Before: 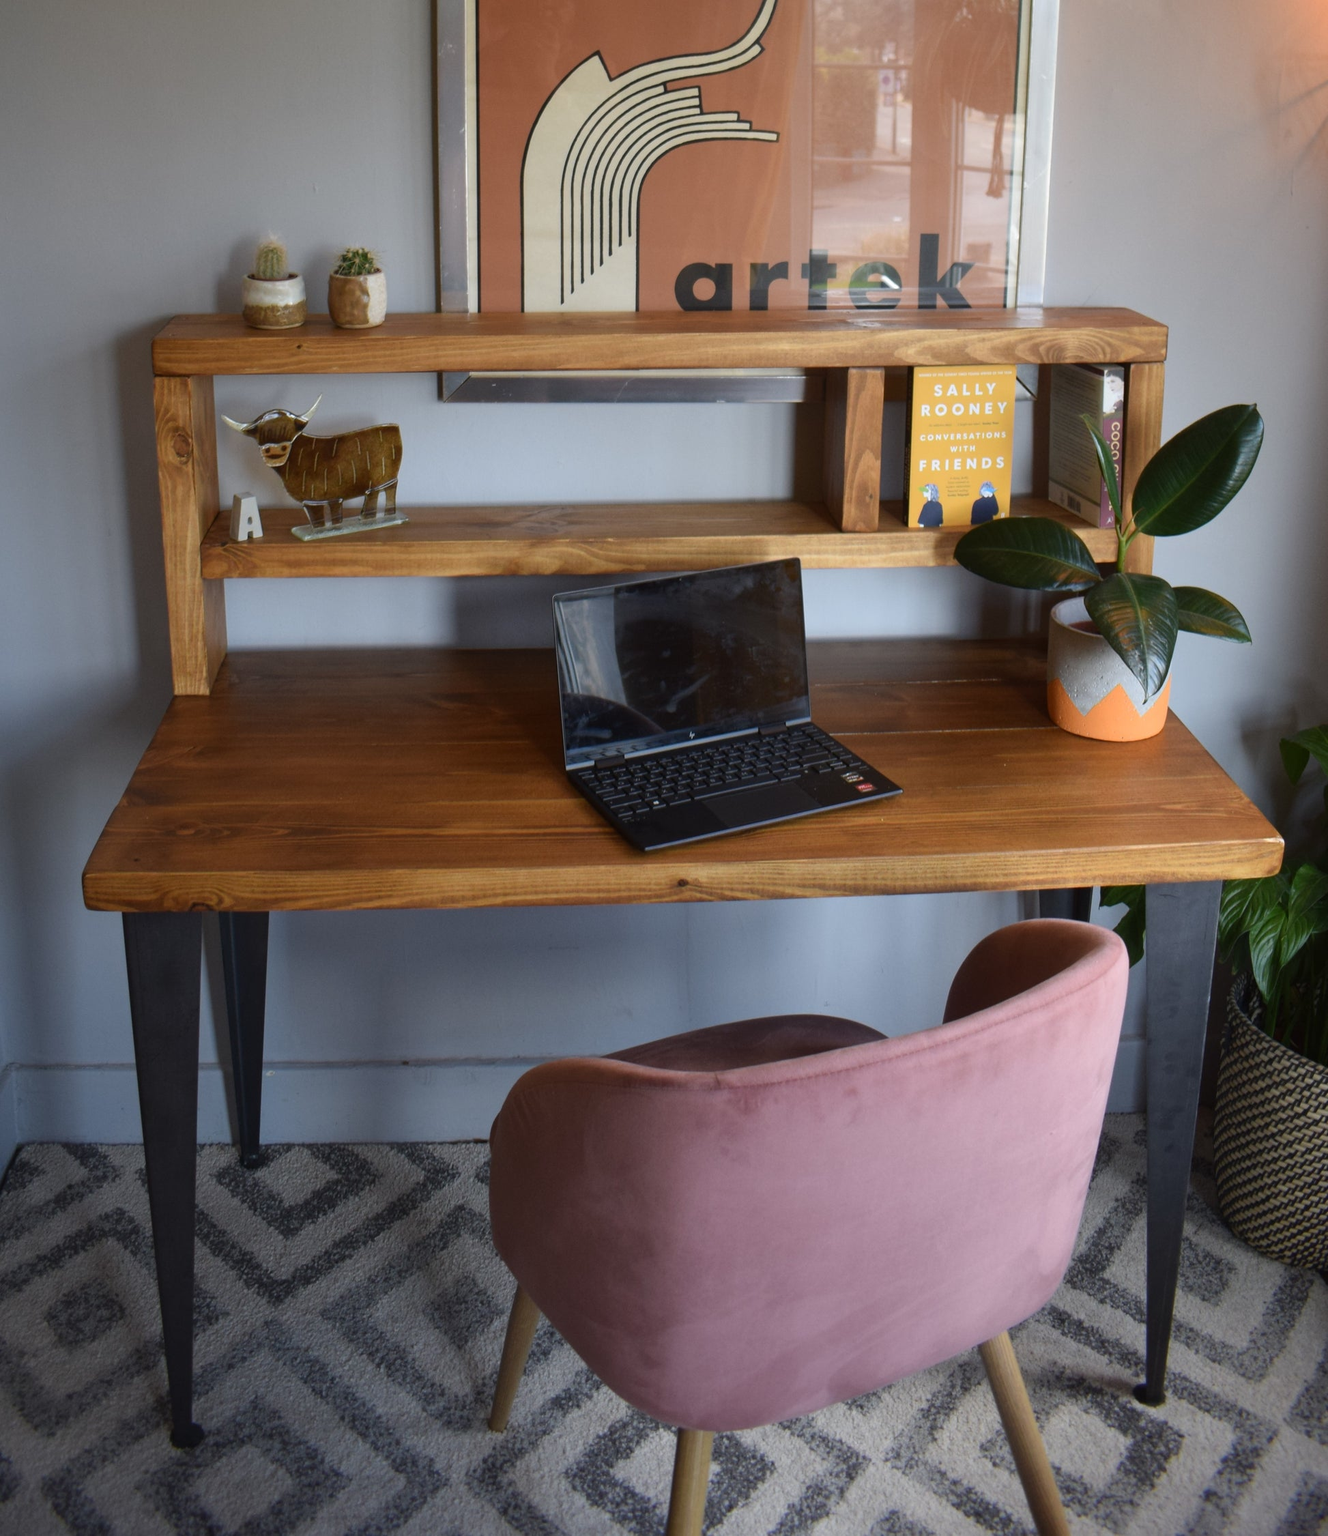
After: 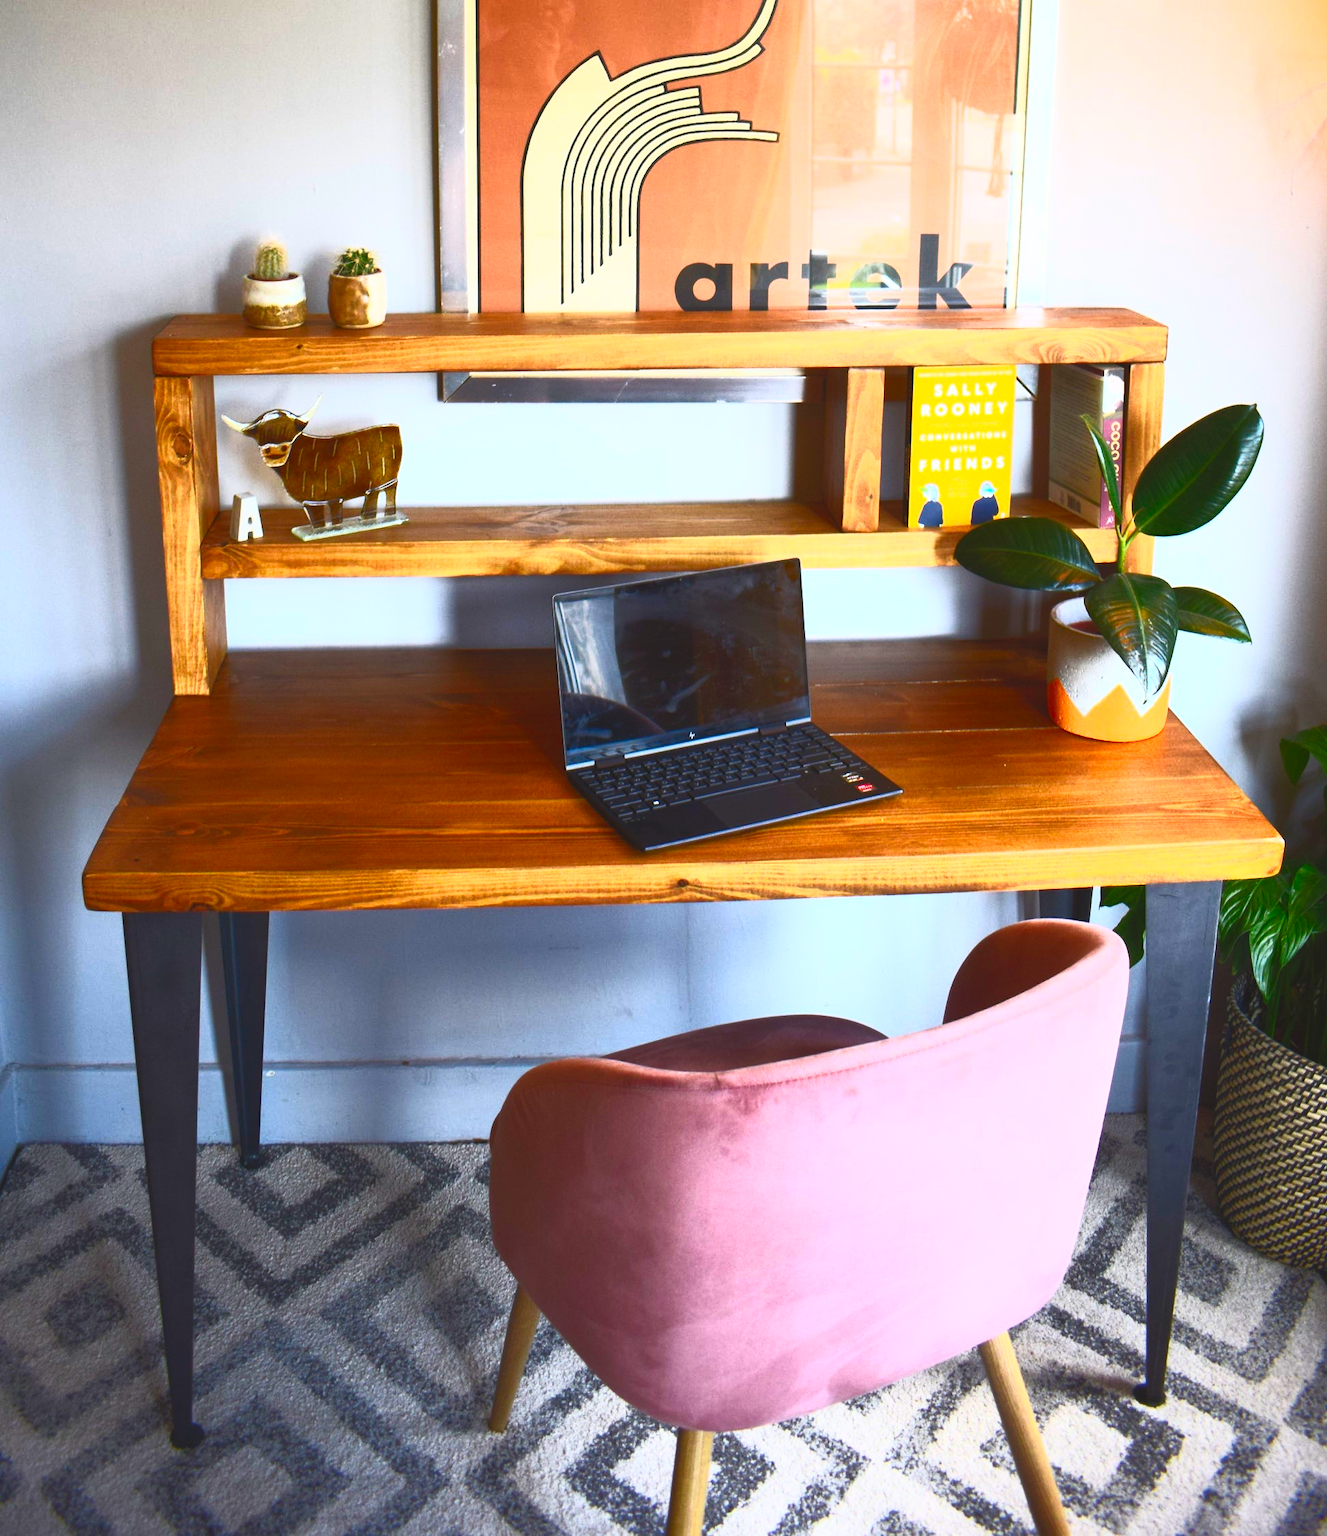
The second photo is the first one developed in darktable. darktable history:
contrast brightness saturation: contrast 0.982, brightness 0.986, saturation 0.992
